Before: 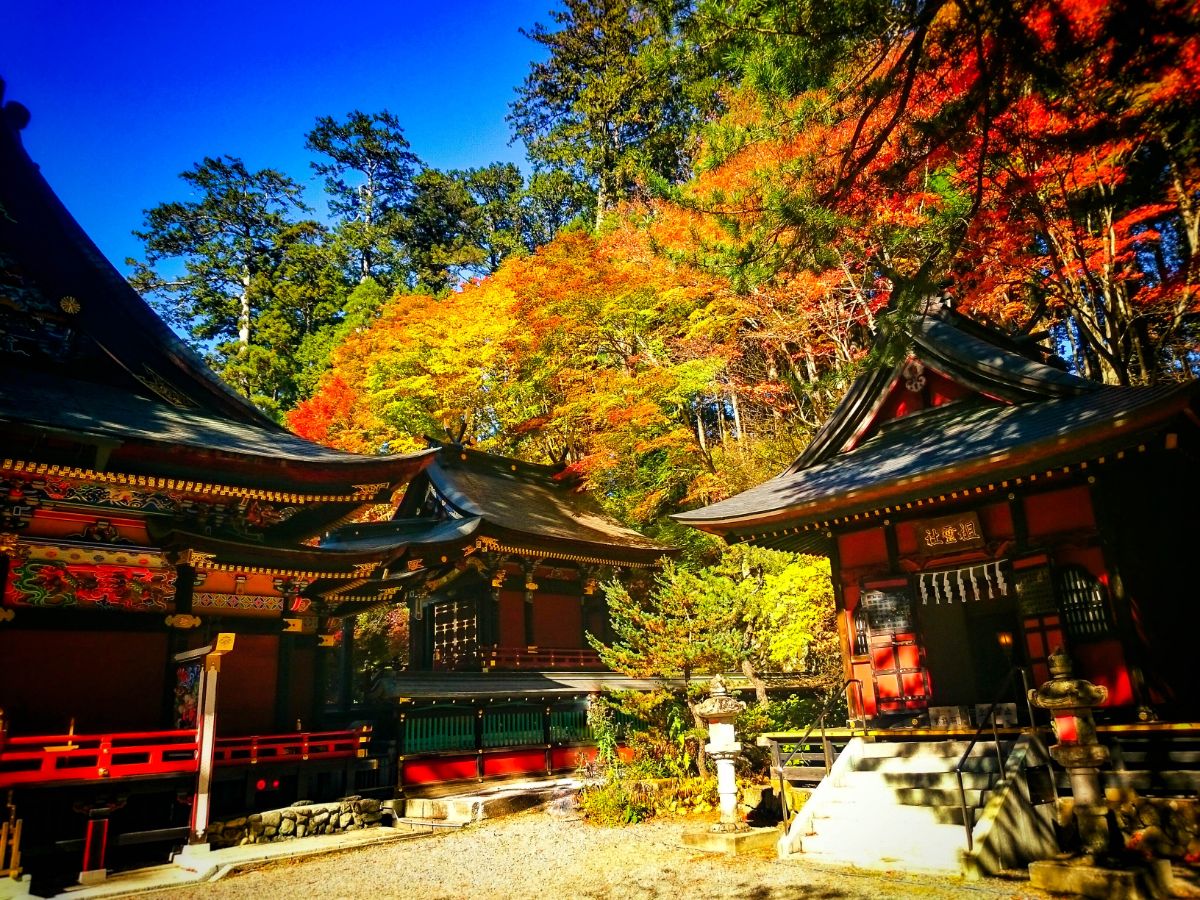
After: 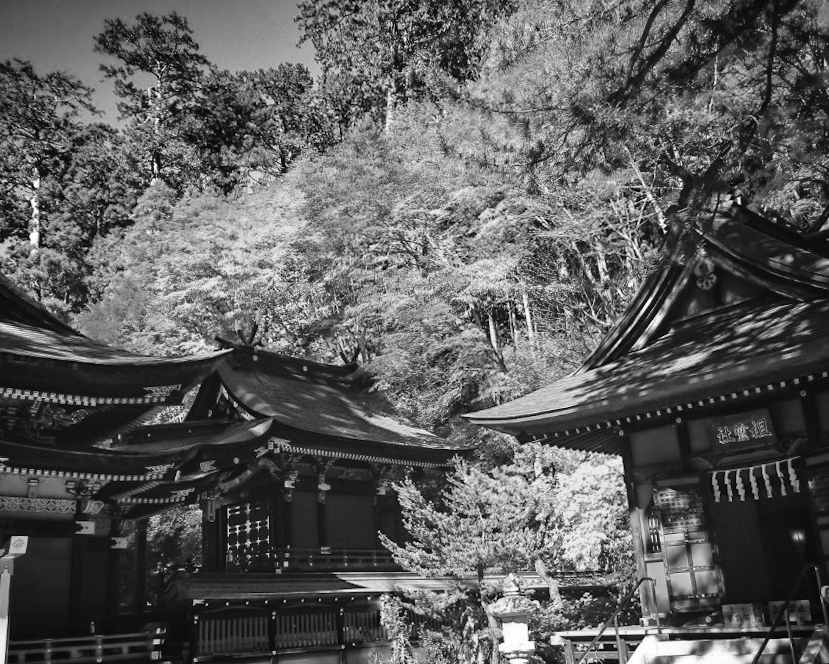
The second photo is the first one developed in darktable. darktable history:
exposure: black level correction -0.003, exposure 0.04 EV, compensate highlight preservation false
color balance rgb: linear chroma grading › global chroma 15%, perceptual saturation grading › global saturation 30%
rotate and perspective: rotation -0.45°, automatic cropping original format, crop left 0.008, crop right 0.992, crop top 0.012, crop bottom 0.988
crop and rotate: left 17.046%, top 10.659%, right 12.989%, bottom 14.553%
monochrome: on, module defaults
